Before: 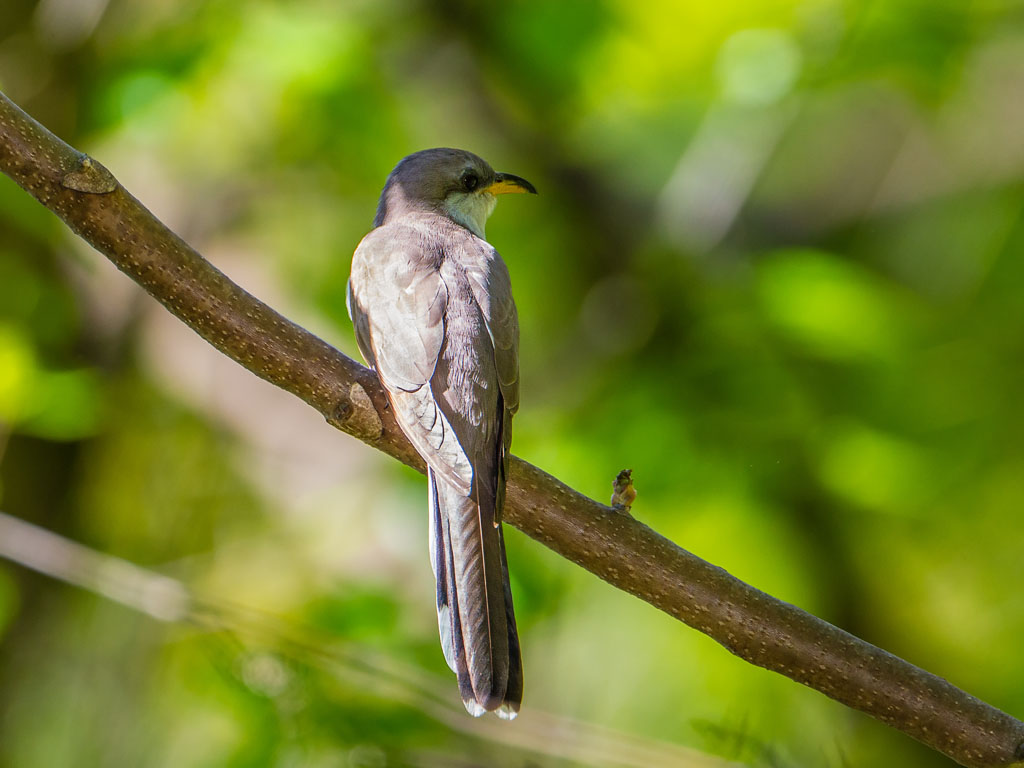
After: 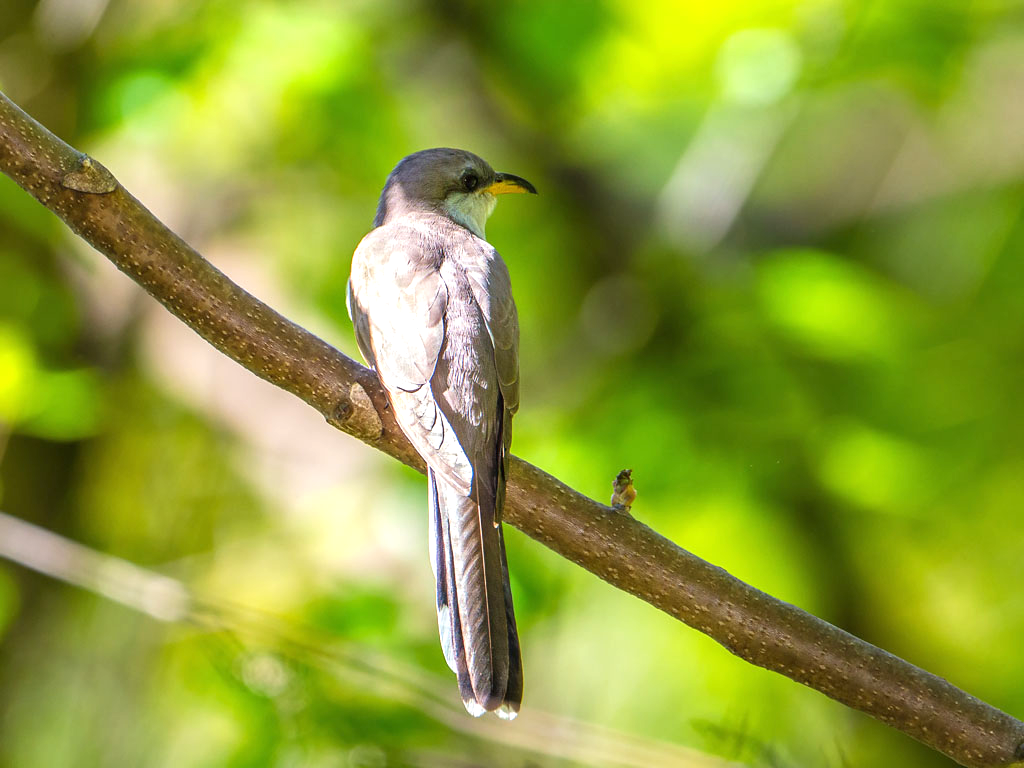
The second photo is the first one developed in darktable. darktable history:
tone curve: preserve colors none
exposure: black level correction 0, exposure 1 EV, compensate exposure bias true, compensate highlight preservation false
